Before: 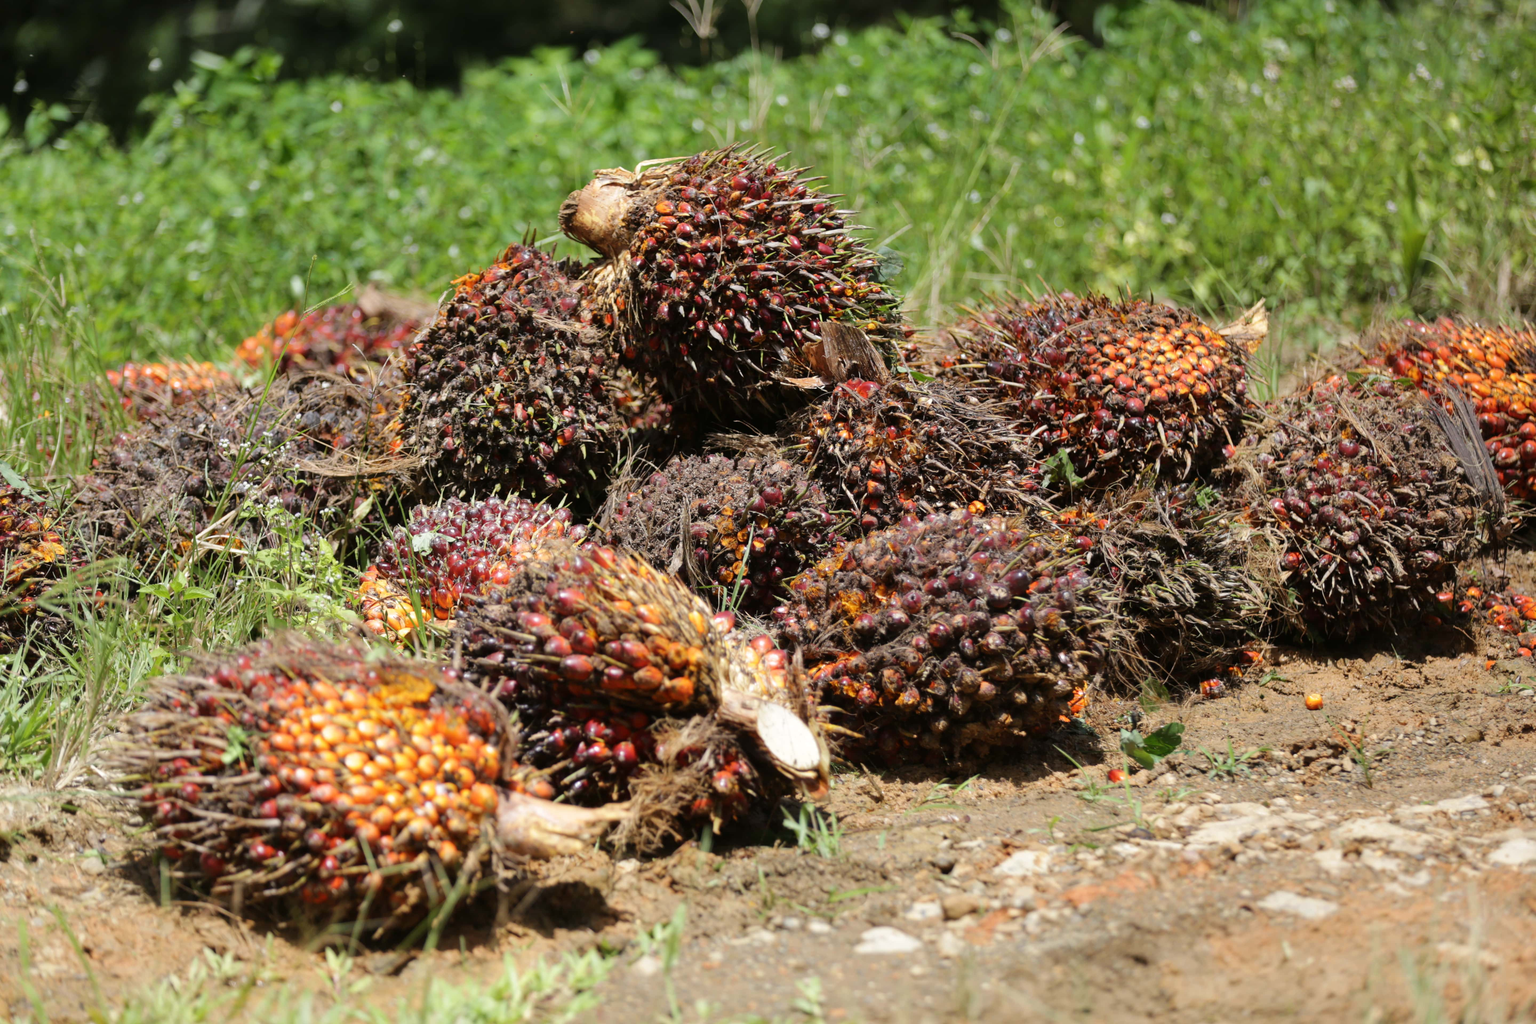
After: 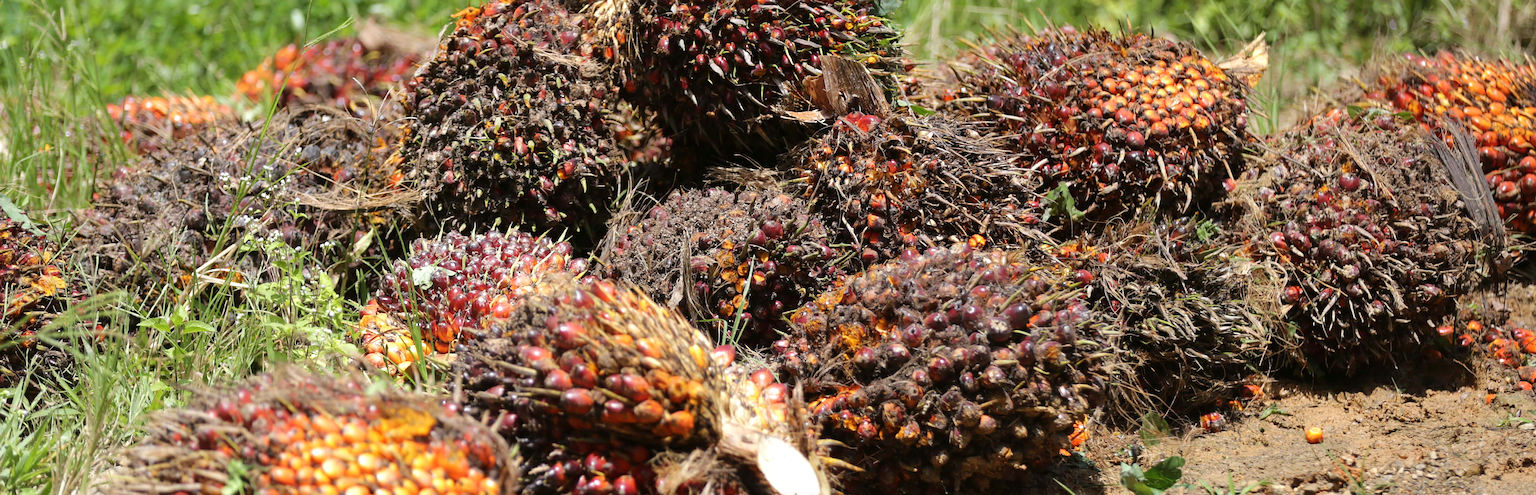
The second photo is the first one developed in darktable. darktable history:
exposure: exposure 0.197 EV, compensate highlight preservation false
tone equalizer: on, module defaults
crop and rotate: top 26.056%, bottom 25.543%
sharpen: on, module defaults
